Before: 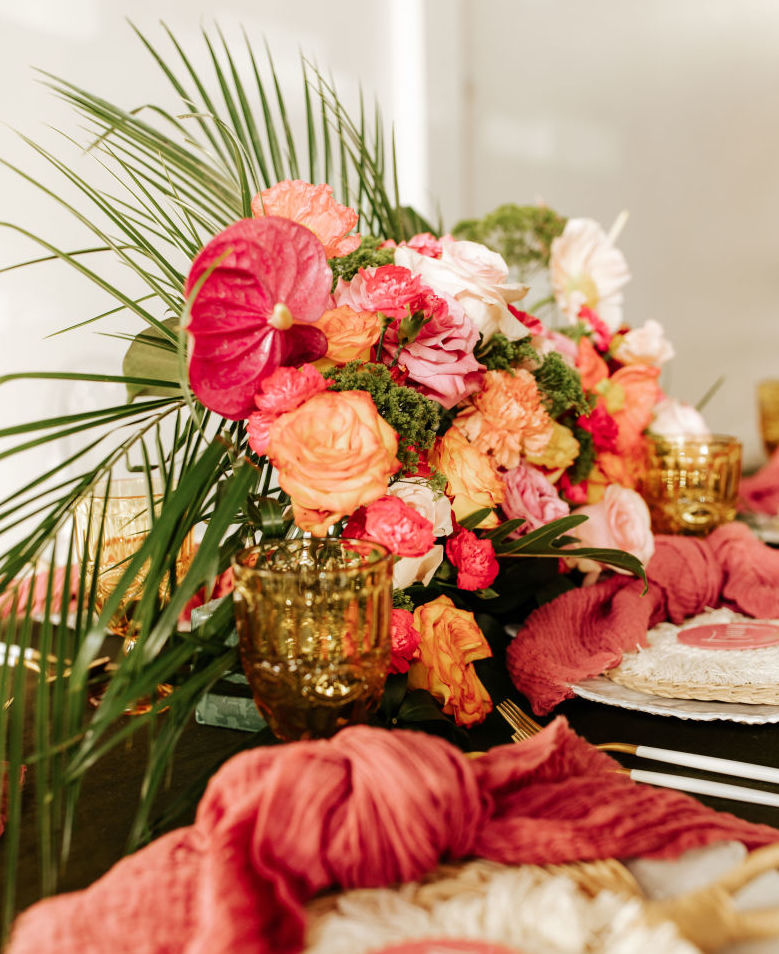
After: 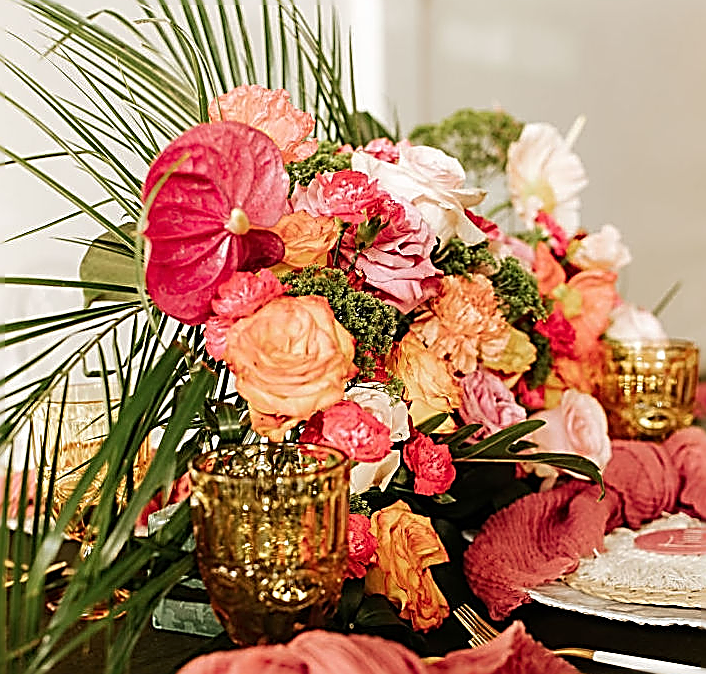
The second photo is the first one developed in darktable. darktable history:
crop: left 5.544%, top 10.021%, right 3.815%, bottom 19.275%
sharpen: amount 1.984
